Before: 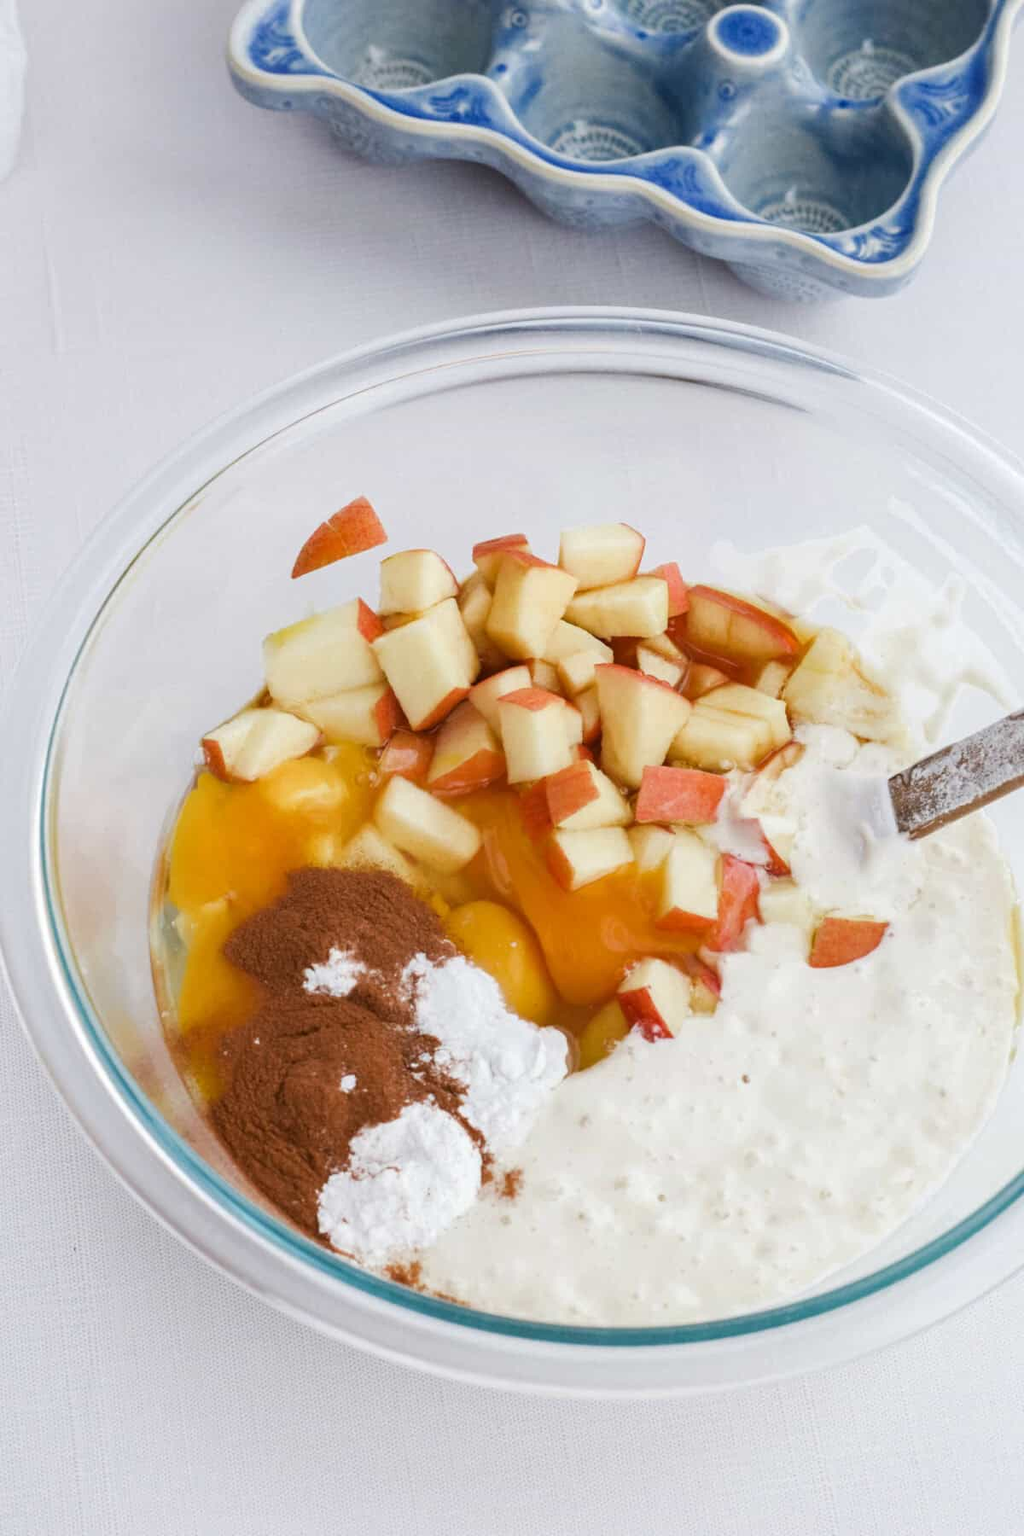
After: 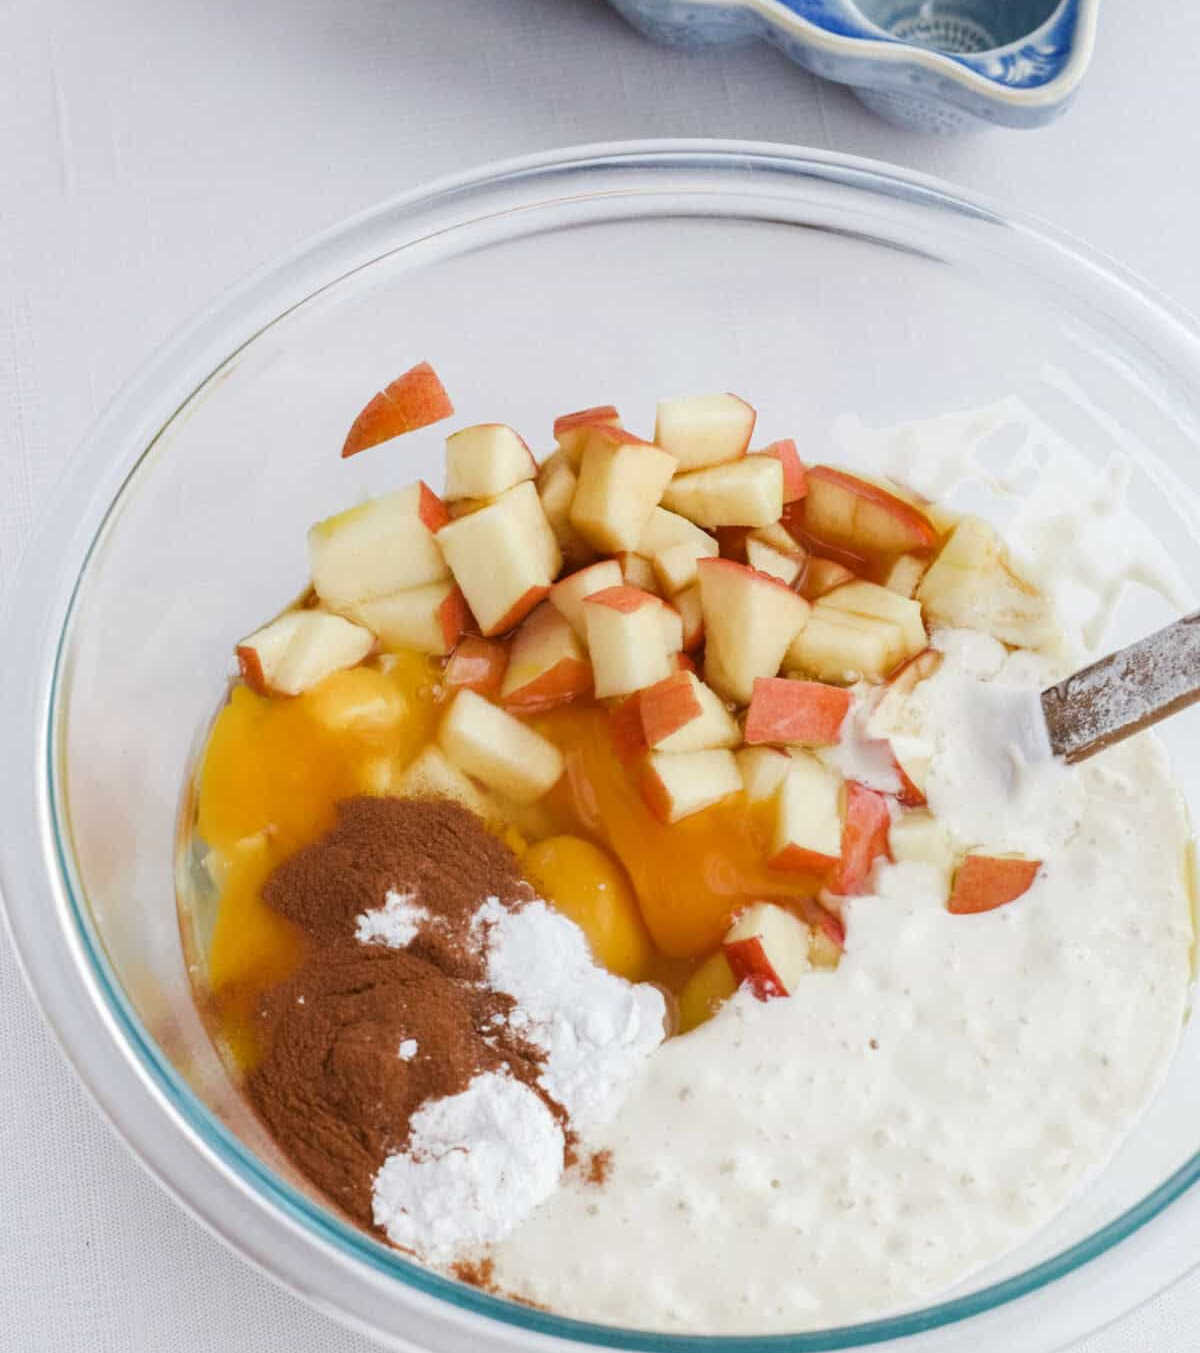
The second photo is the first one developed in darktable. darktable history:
crop and rotate: top 12.268%, bottom 12.518%
